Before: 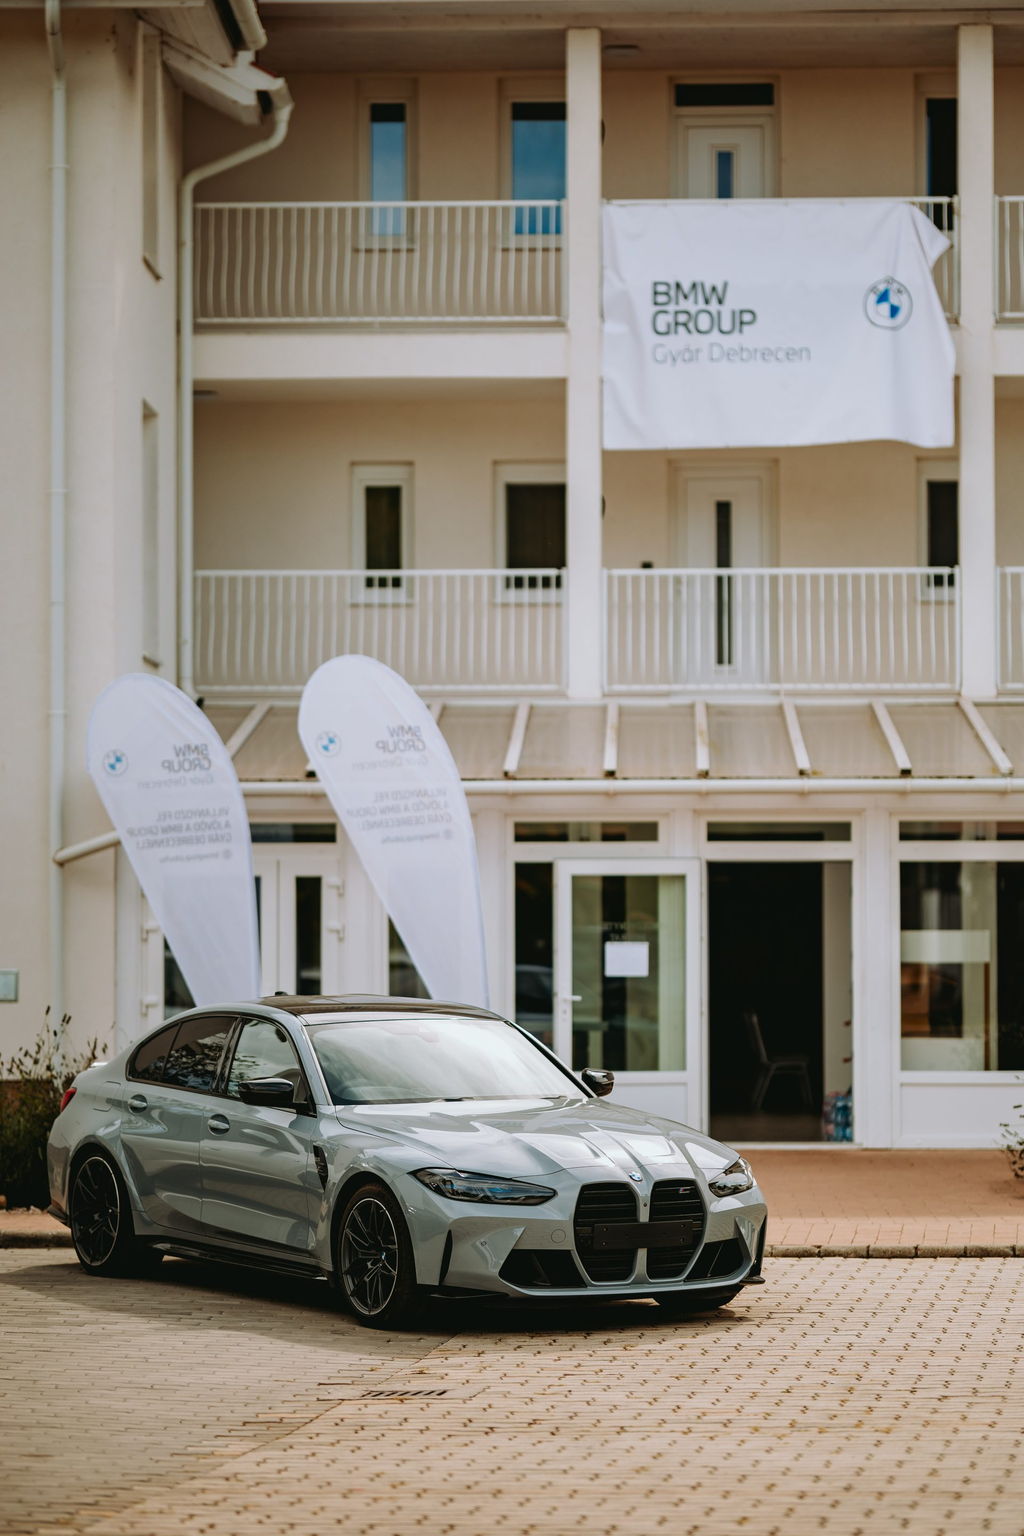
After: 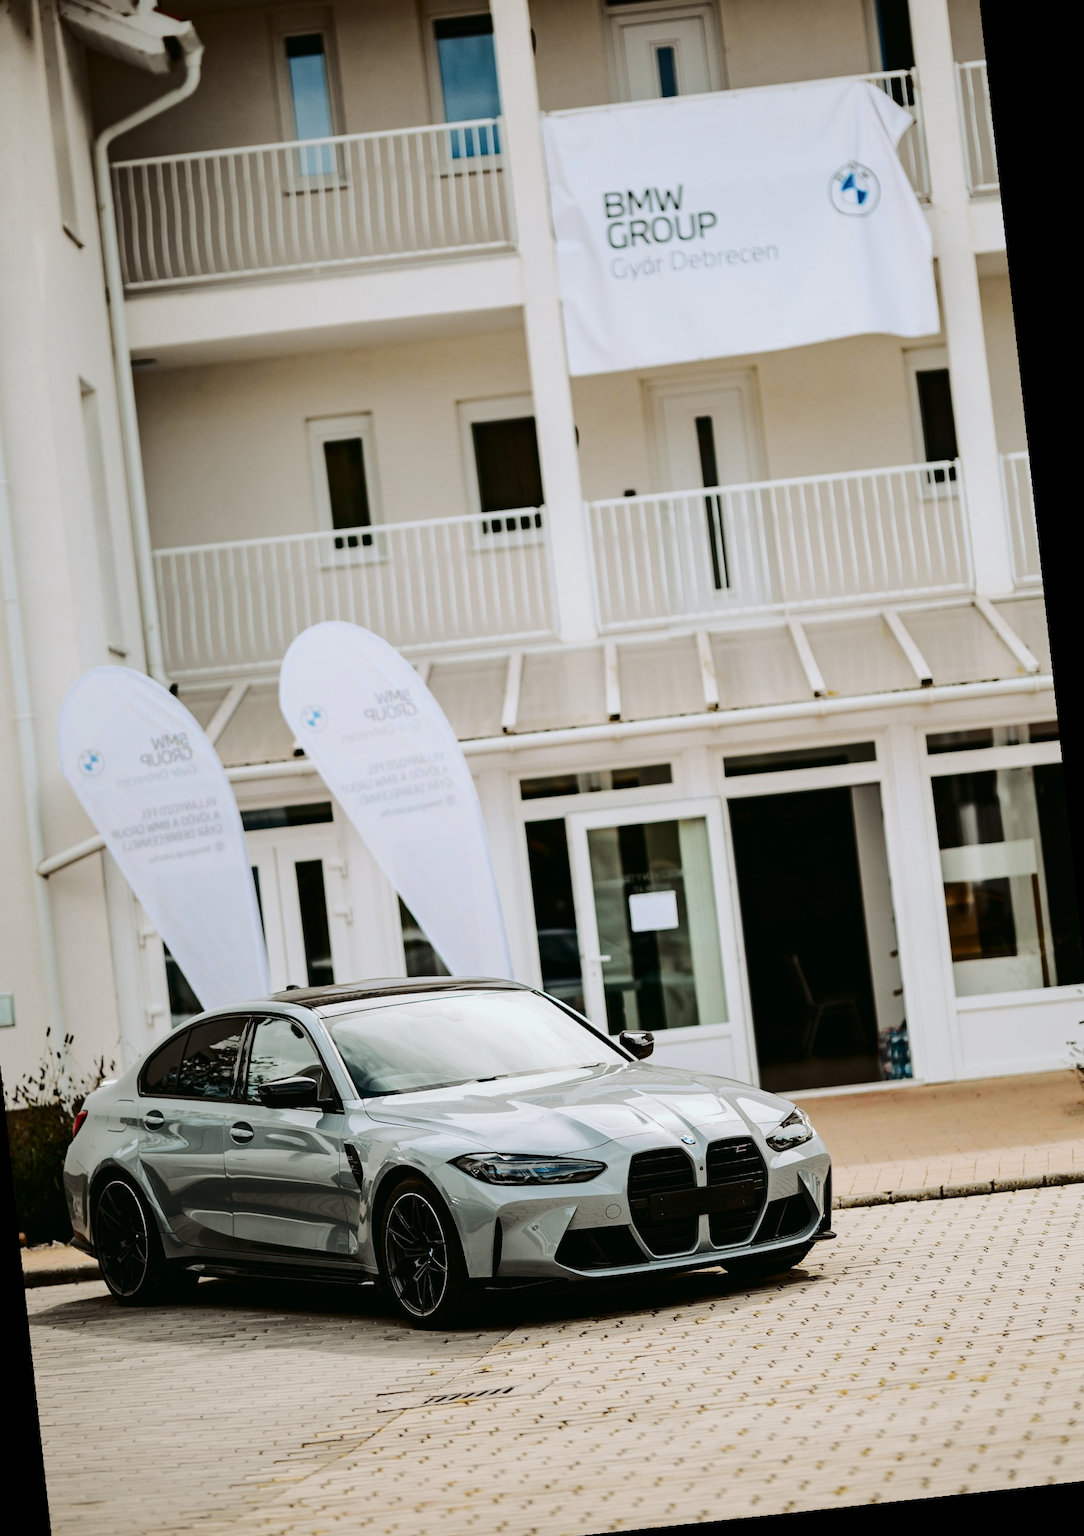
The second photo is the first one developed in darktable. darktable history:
tone curve: curves: ch0 [(0, 0) (0.094, 0.039) (0.243, 0.155) (0.411, 0.482) (0.479, 0.583) (0.654, 0.742) (0.793, 0.851) (0.994, 0.974)]; ch1 [(0, 0) (0.161, 0.092) (0.35, 0.33) (0.392, 0.392) (0.456, 0.456) (0.505, 0.502) (0.537, 0.518) (0.553, 0.53) (0.573, 0.569) (0.718, 0.718) (1, 1)]; ch2 [(0, 0) (0.346, 0.362) (0.411, 0.412) (0.502, 0.502) (0.531, 0.521) (0.576, 0.553) (0.615, 0.621) (1, 1)], color space Lab, independent channels, preserve colors none
rotate and perspective: rotation -4.25°, automatic cropping off
crop and rotate: angle 1.96°, left 5.673%, top 5.673%
